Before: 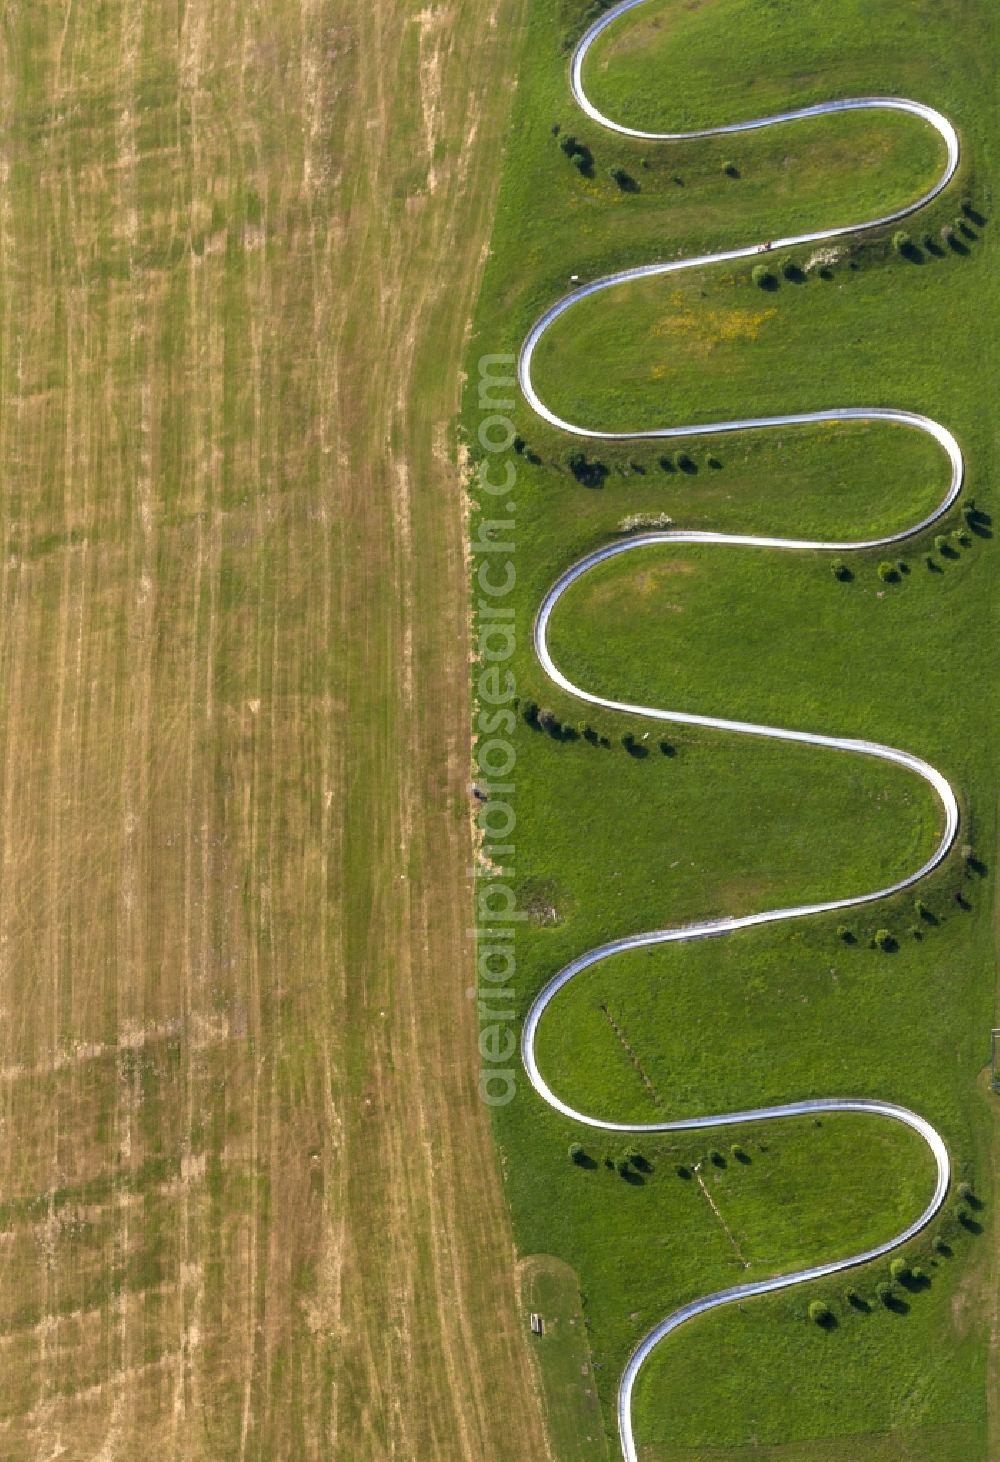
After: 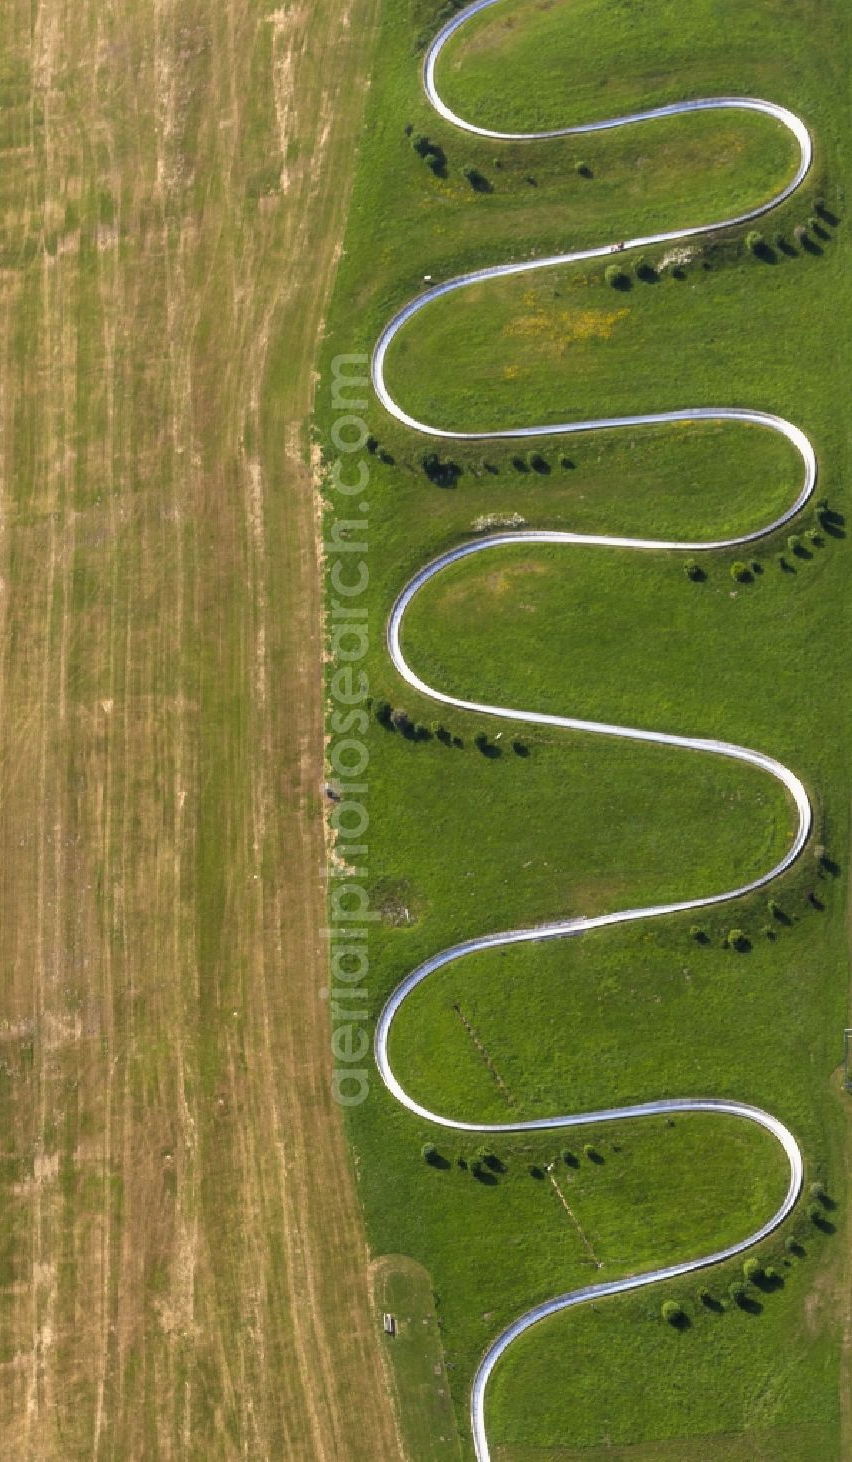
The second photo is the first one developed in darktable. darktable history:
crop and rotate: left 14.741%
haze removal: strength -0.054, compatibility mode true, adaptive false
